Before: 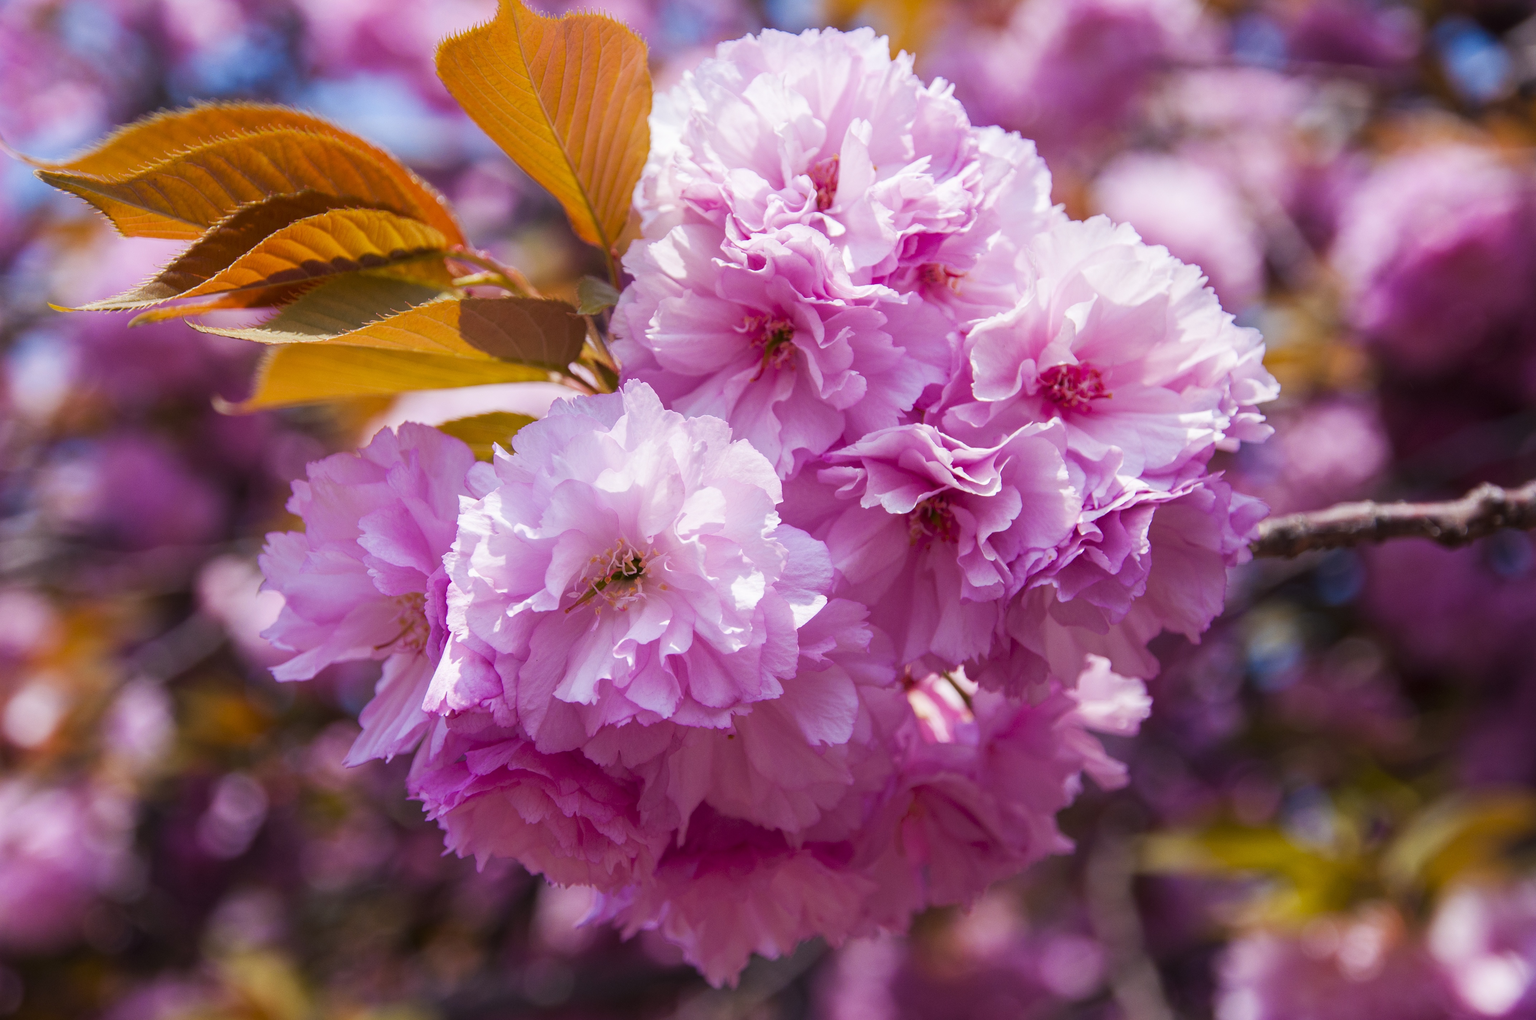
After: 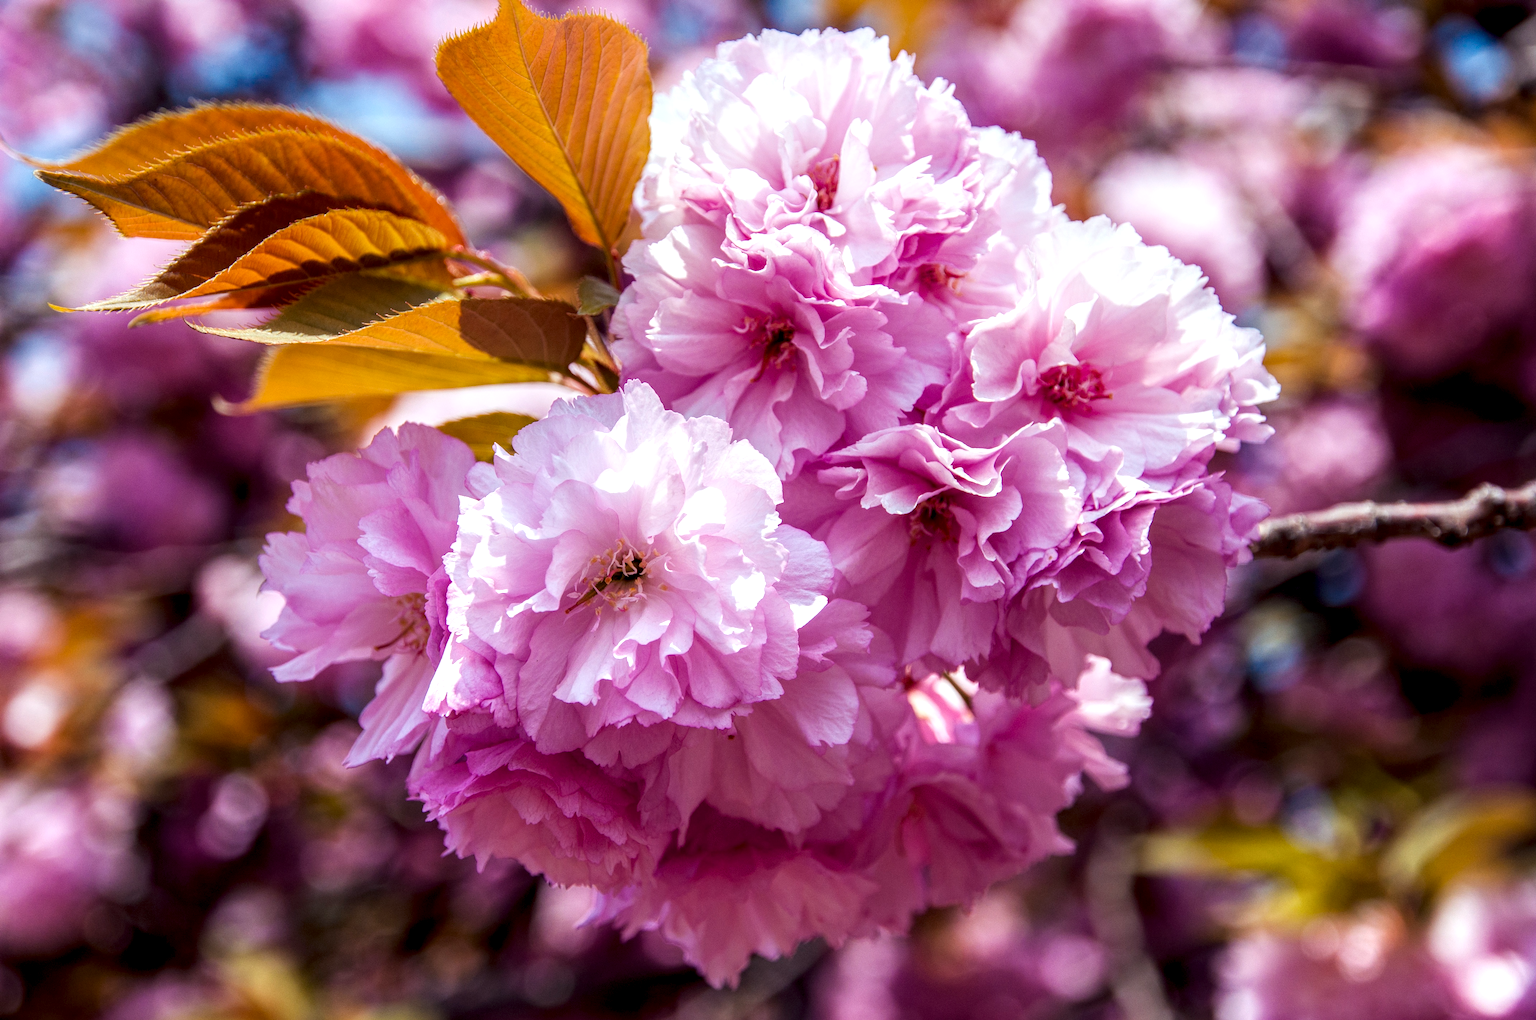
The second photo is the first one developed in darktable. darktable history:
local contrast: detail 160%
color correction: highlights a* -6.69, highlights b* 0.49
